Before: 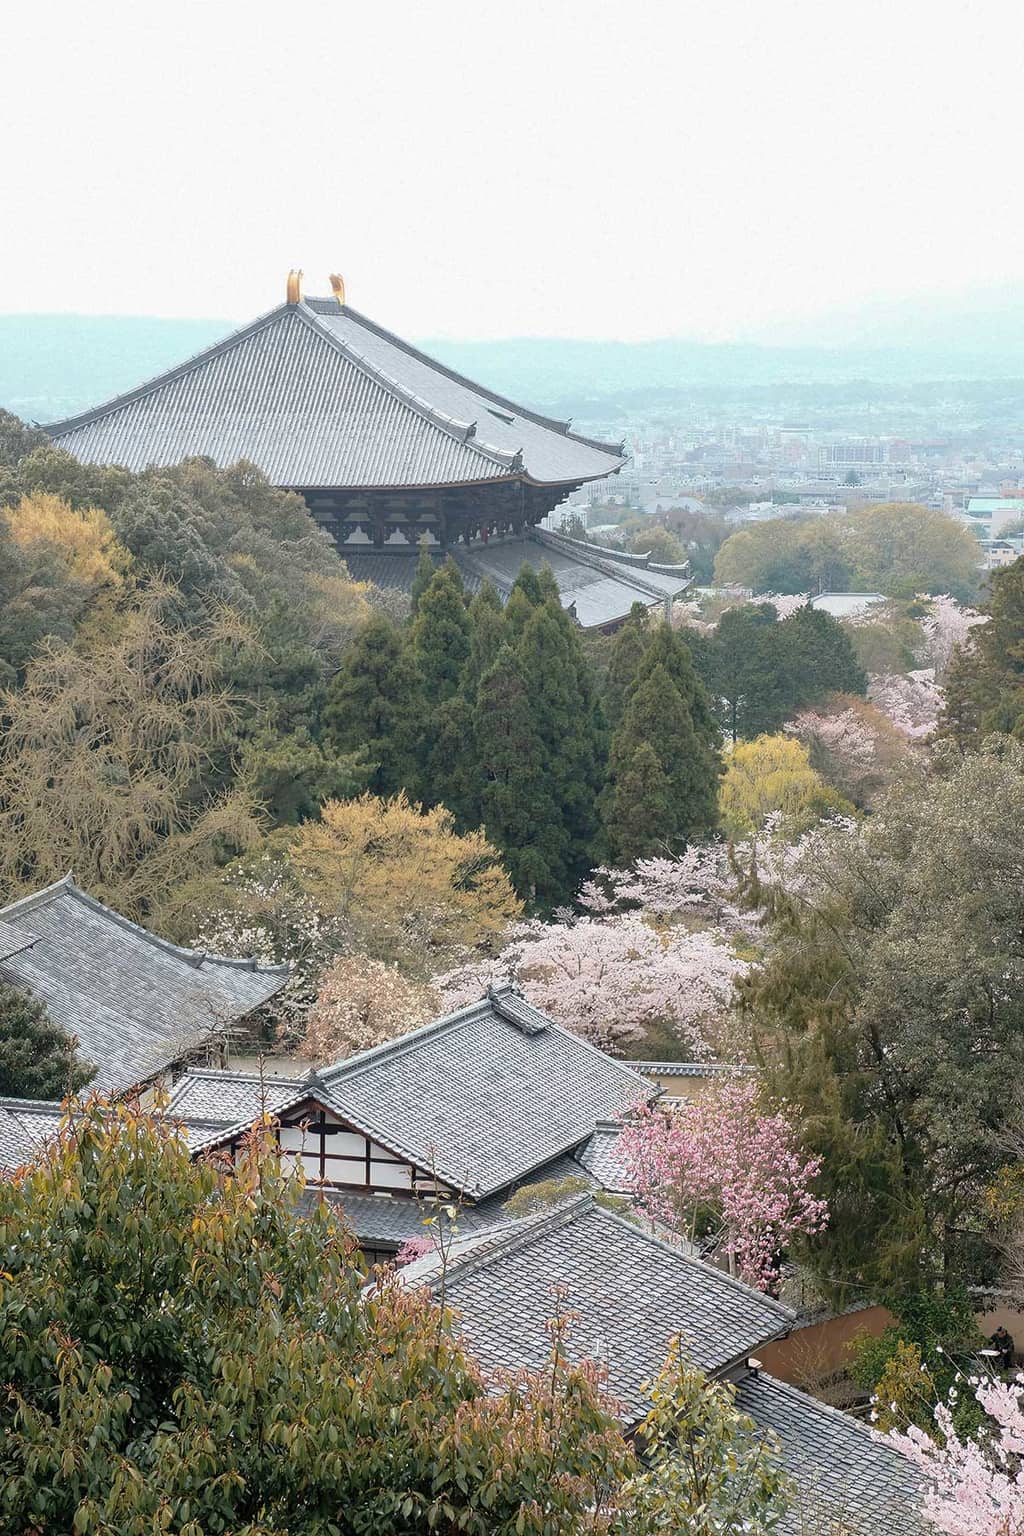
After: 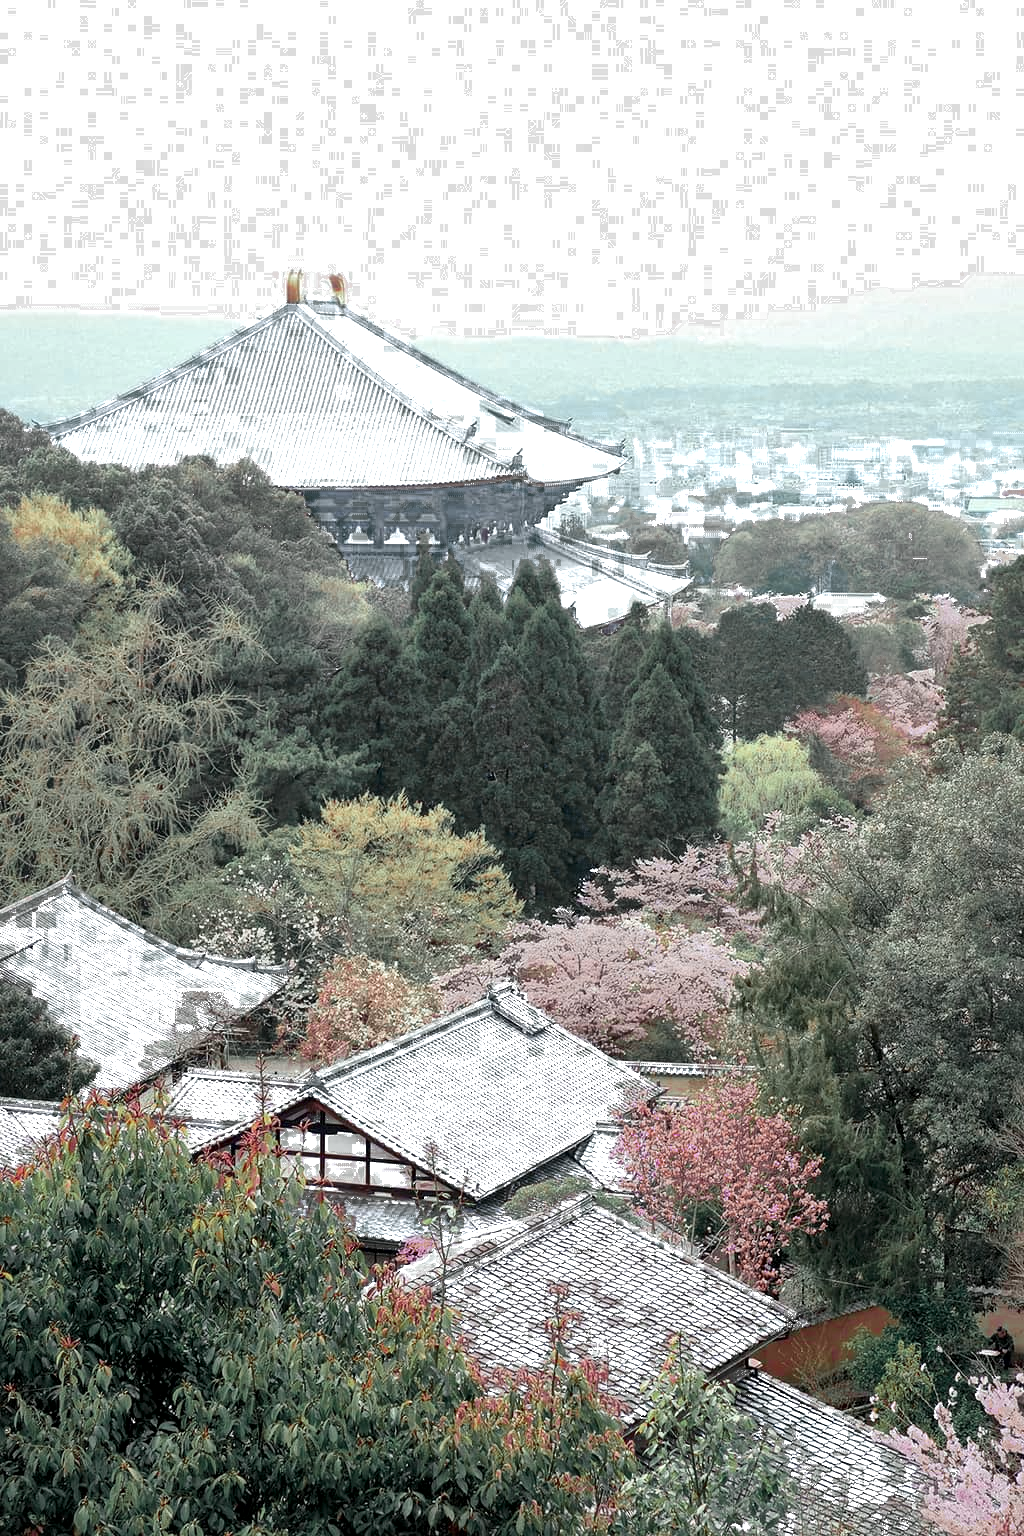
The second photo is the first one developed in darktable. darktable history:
local contrast: mode bilateral grid, contrast 26, coarseness 60, detail 151%, midtone range 0.2
color zones: curves: ch0 [(0, 0.466) (0.128, 0.466) (0.25, 0.5) (0.375, 0.456) (0.5, 0.5) (0.625, 0.5) (0.737, 0.652) (0.875, 0.5)]; ch1 [(0, 0.603) (0.125, 0.618) (0.261, 0.348) (0.372, 0.353) (0.497, 0.363) (0.611, 0.45) (0.731, 0.427) (0.875, 0.518) (0.998, 0.652)]; ch2 [(0, 0.559) (0.125, 0.451) (0.253, 0.564) (0.37, 0.578) (0.5, 0.466) (0.625, 0.471) (0.731, 0.471) (0.88, 0.485)], mix 41.59%, process mode strong
